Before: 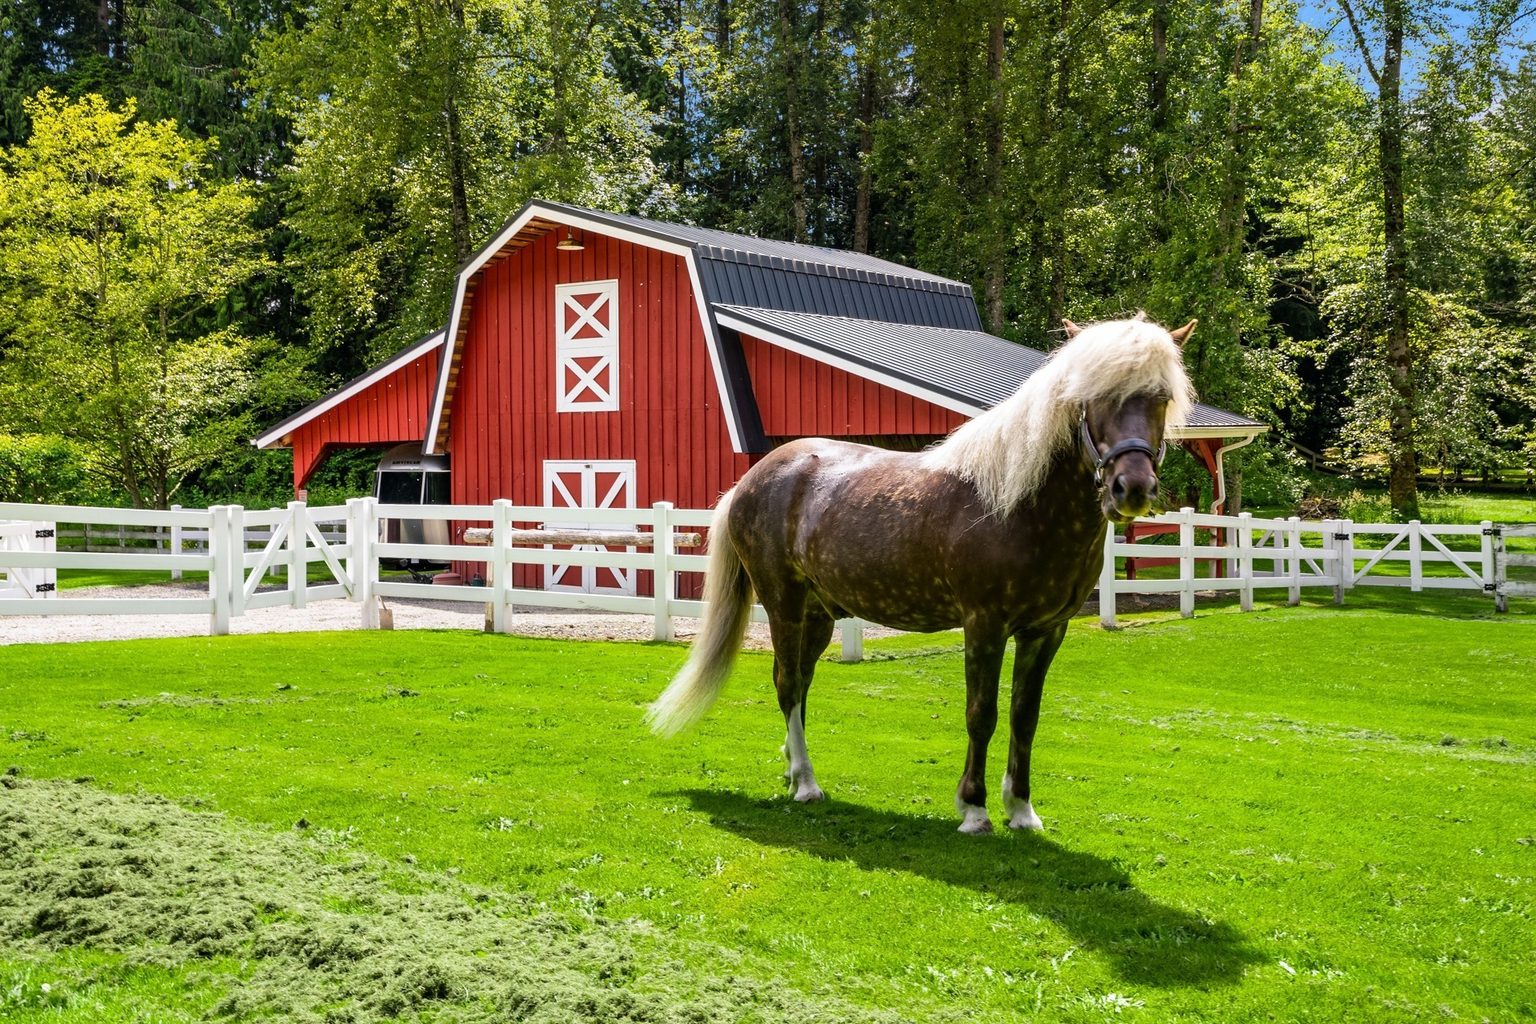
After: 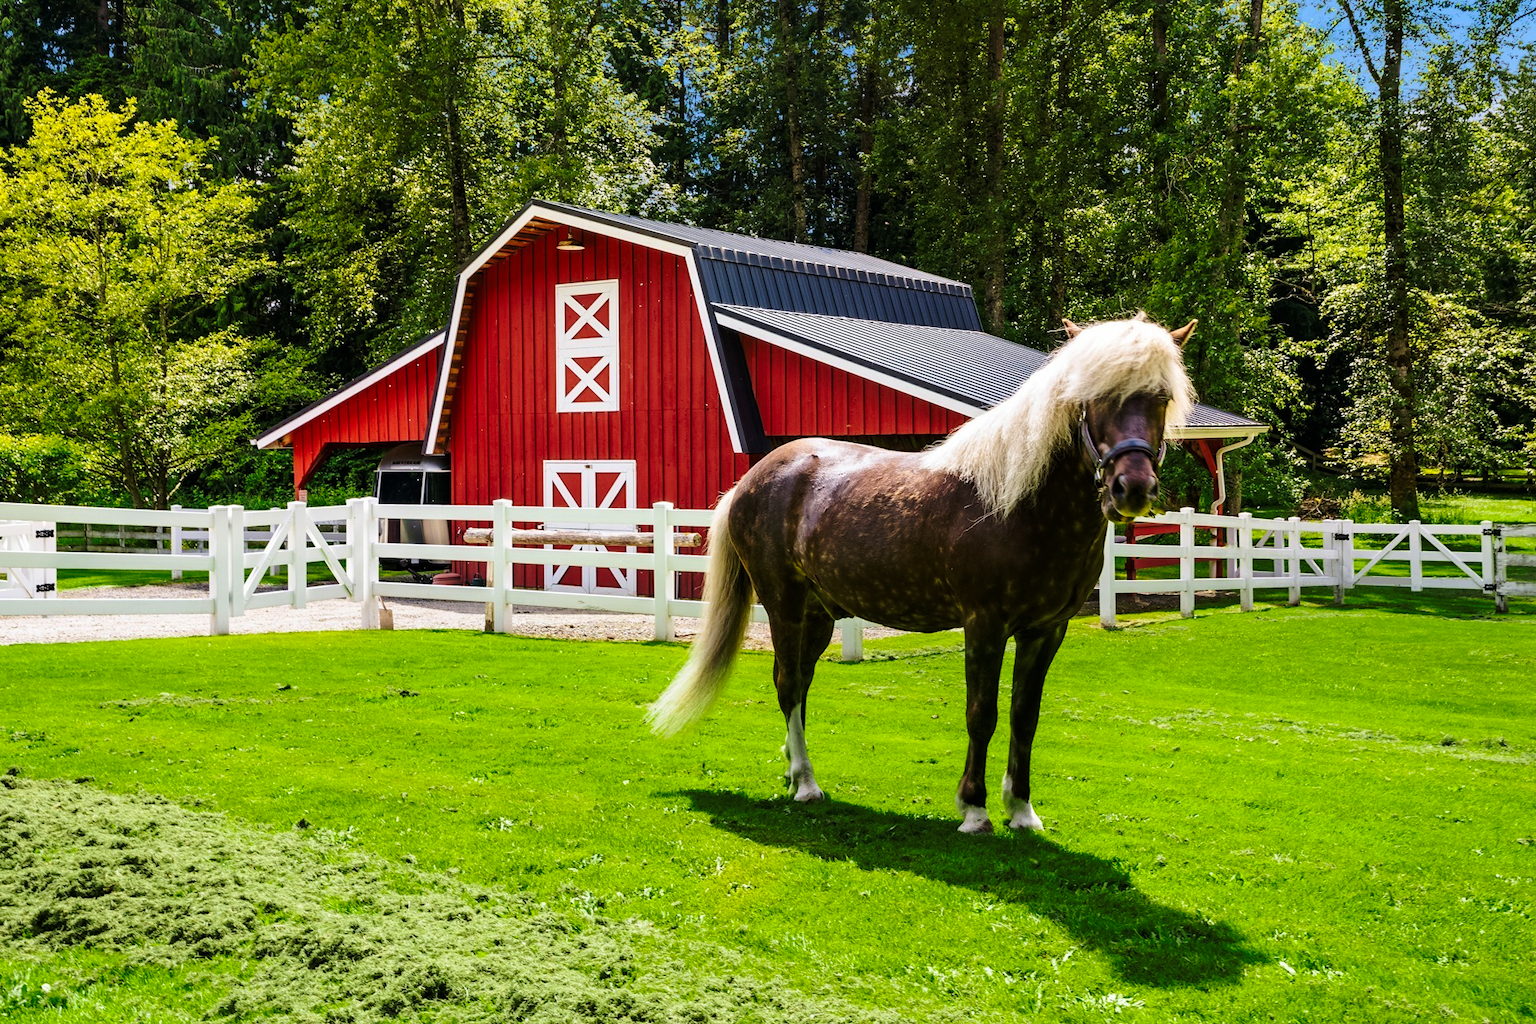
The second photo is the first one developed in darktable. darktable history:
base curve: curves: ch0 [(0, 0) (0.073, 0.04) (0.157, 0.139) (0.492, 0.492) (0.758, 0.758) (1, 1)], preserve colors none
velvia: on, module defaults
